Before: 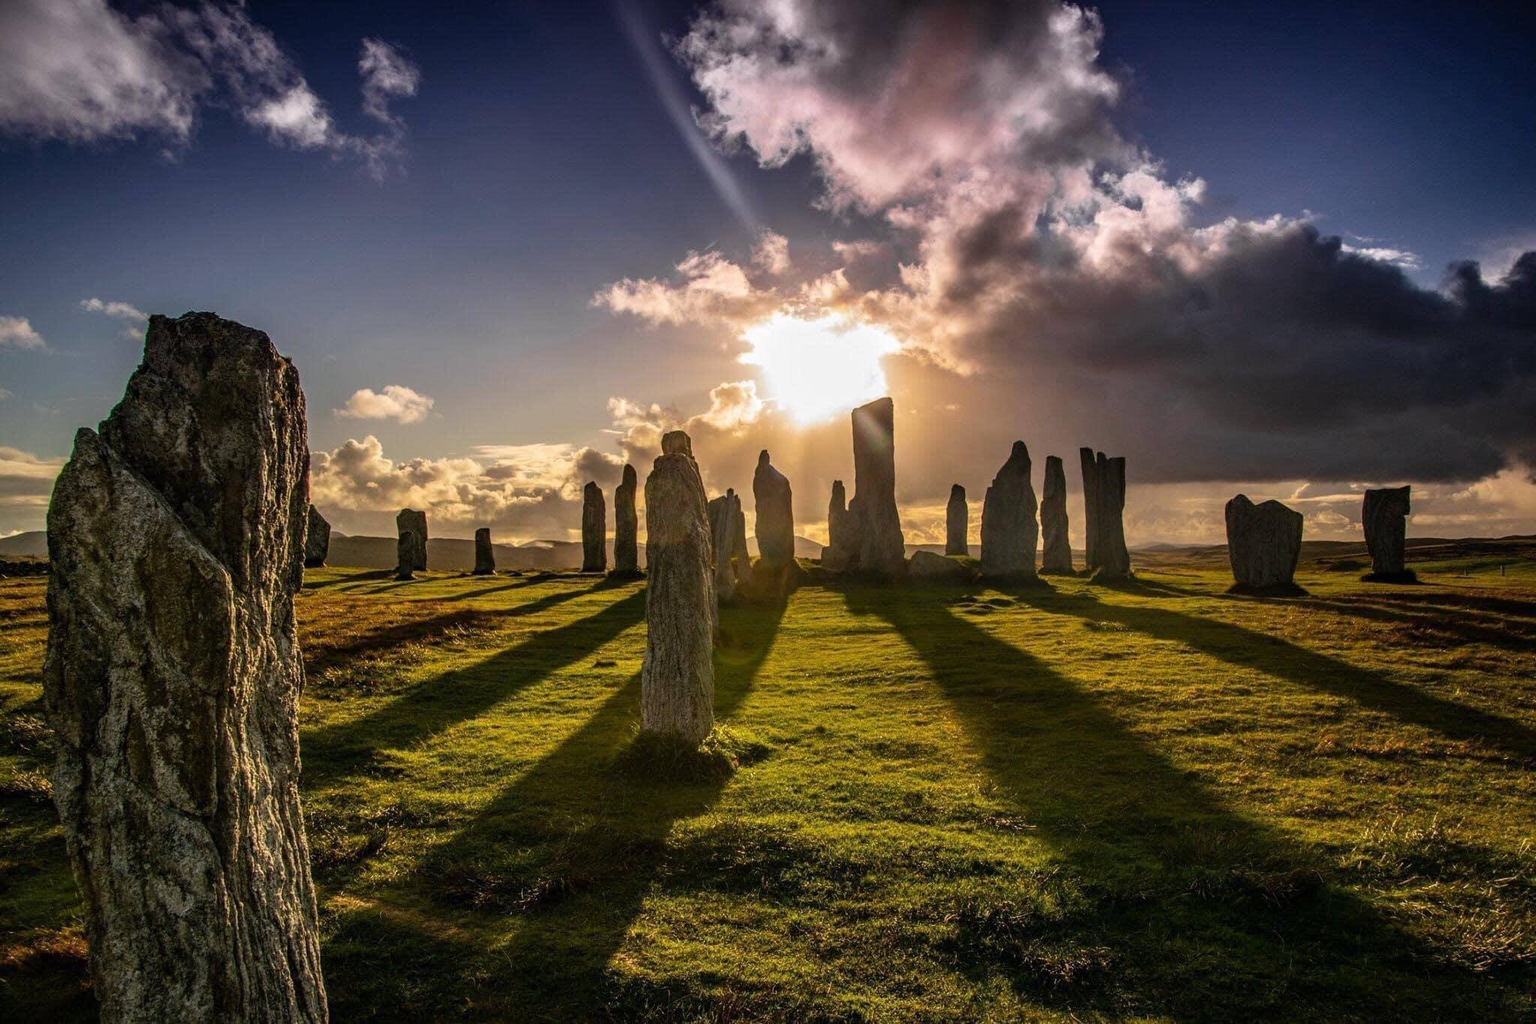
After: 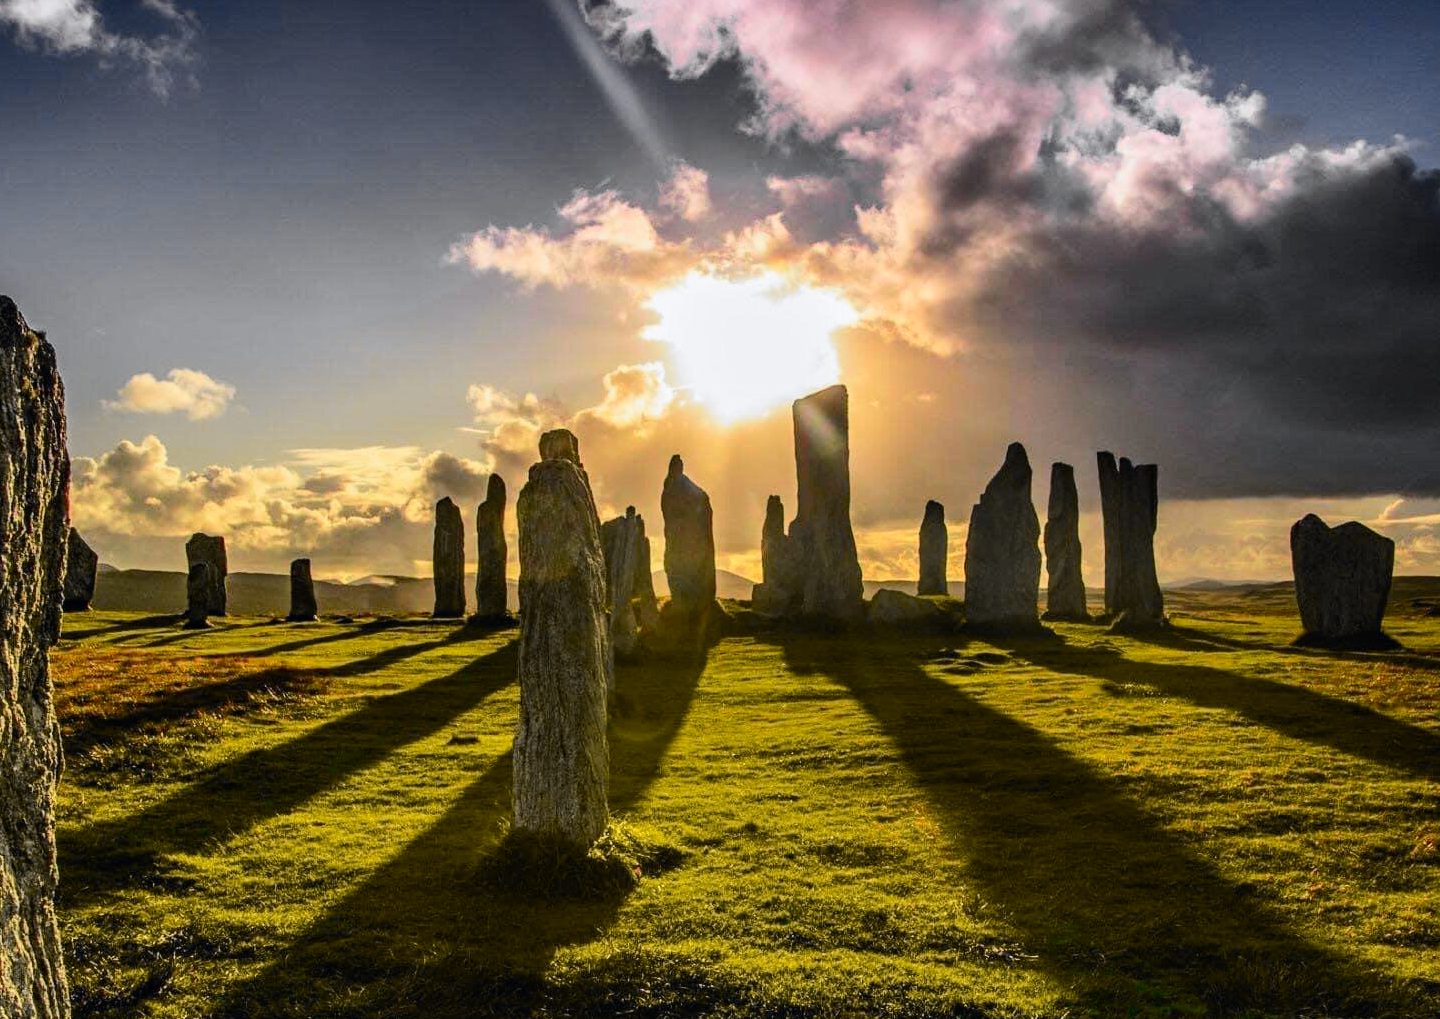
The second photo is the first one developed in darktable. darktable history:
crop and rotate: left 16.789%, top 10.667%, right 12.879%, bottom 14.618%
tone curve: curves: ch0 [(0, 0) (0.071, 0.047) (0.266, 0.26) (0.483, 0.554) (0.753, 0.811) (1, 0.983)]; ch1 [(0, 0) (0.346, 0.307) (0.408, 0.369) (0.463, 0.443) (0.482, 0.493) (0.502, 0.5) (0.517, 0.502) (0.55, 0.548) (0.597, 0.624) (0.651, 0.698) (1, 1)]; ch2 [(0, 0) (0.346, 0.34) (0.434, 0.46) (0.485, 0.494) (0.5, 0.494) (0.517, 0.506) (0.535, 0.529) (0.583, 0.611) (0.625, 0.666) (1, 1)], color space Lab, independent channels, preserve colors none
